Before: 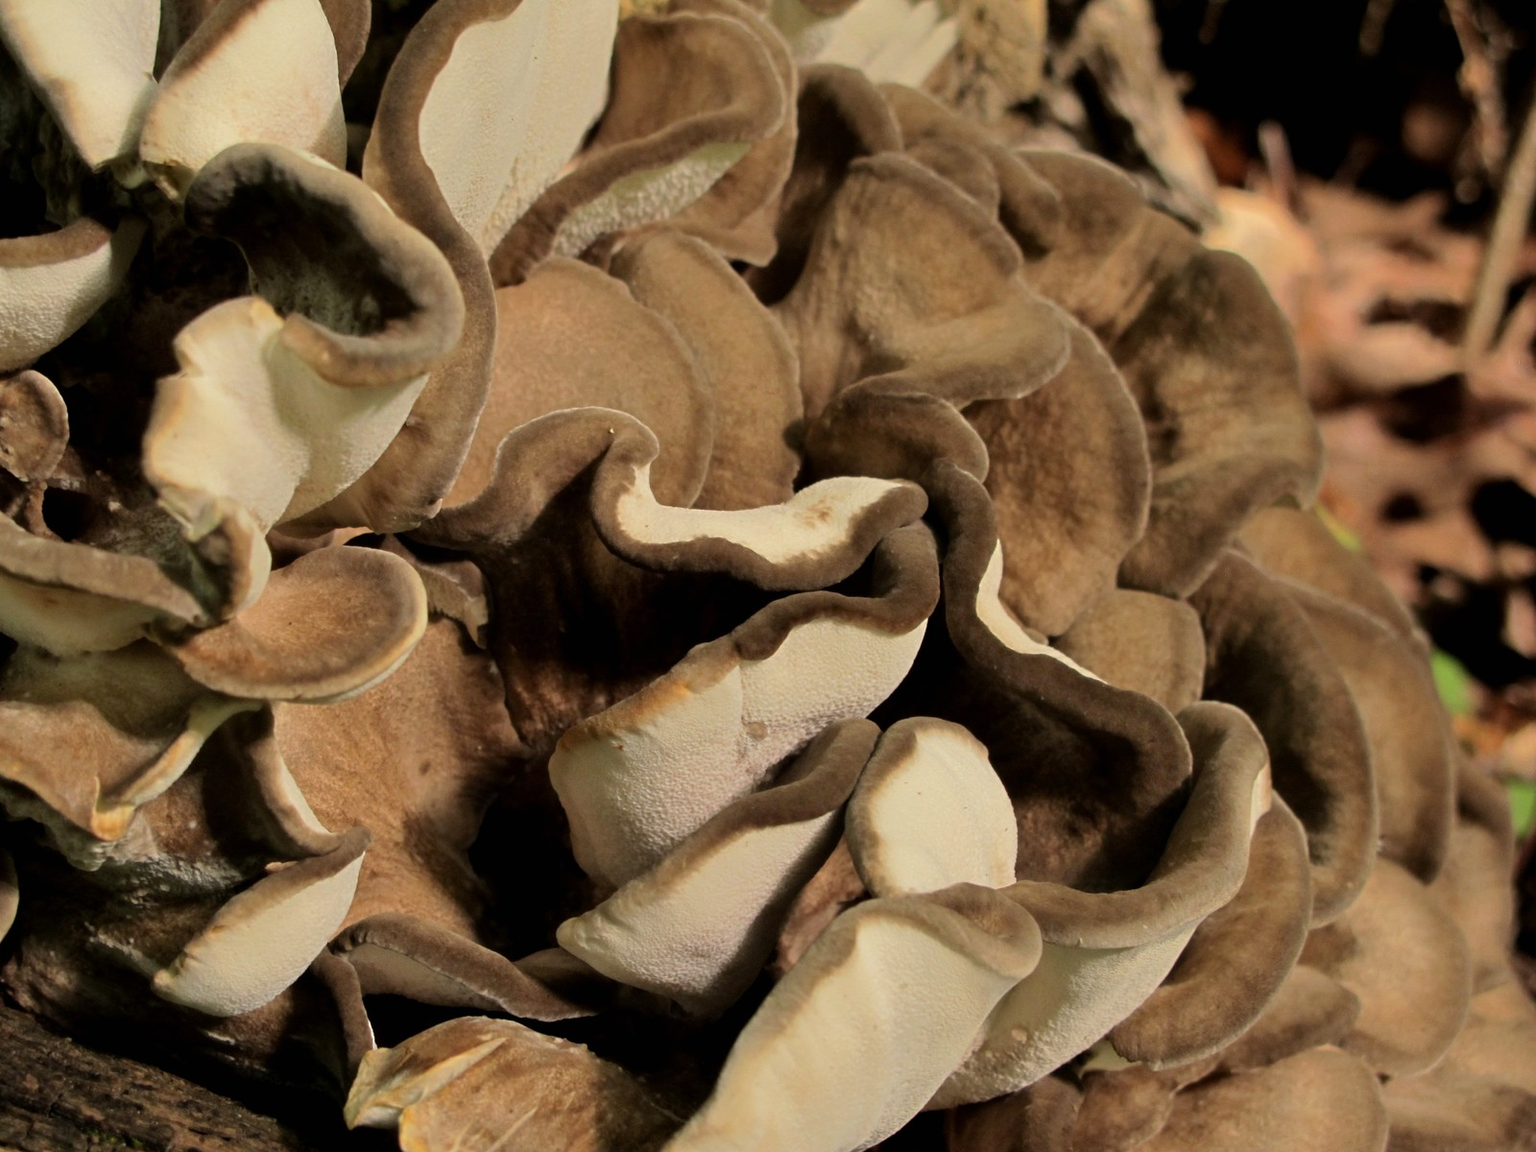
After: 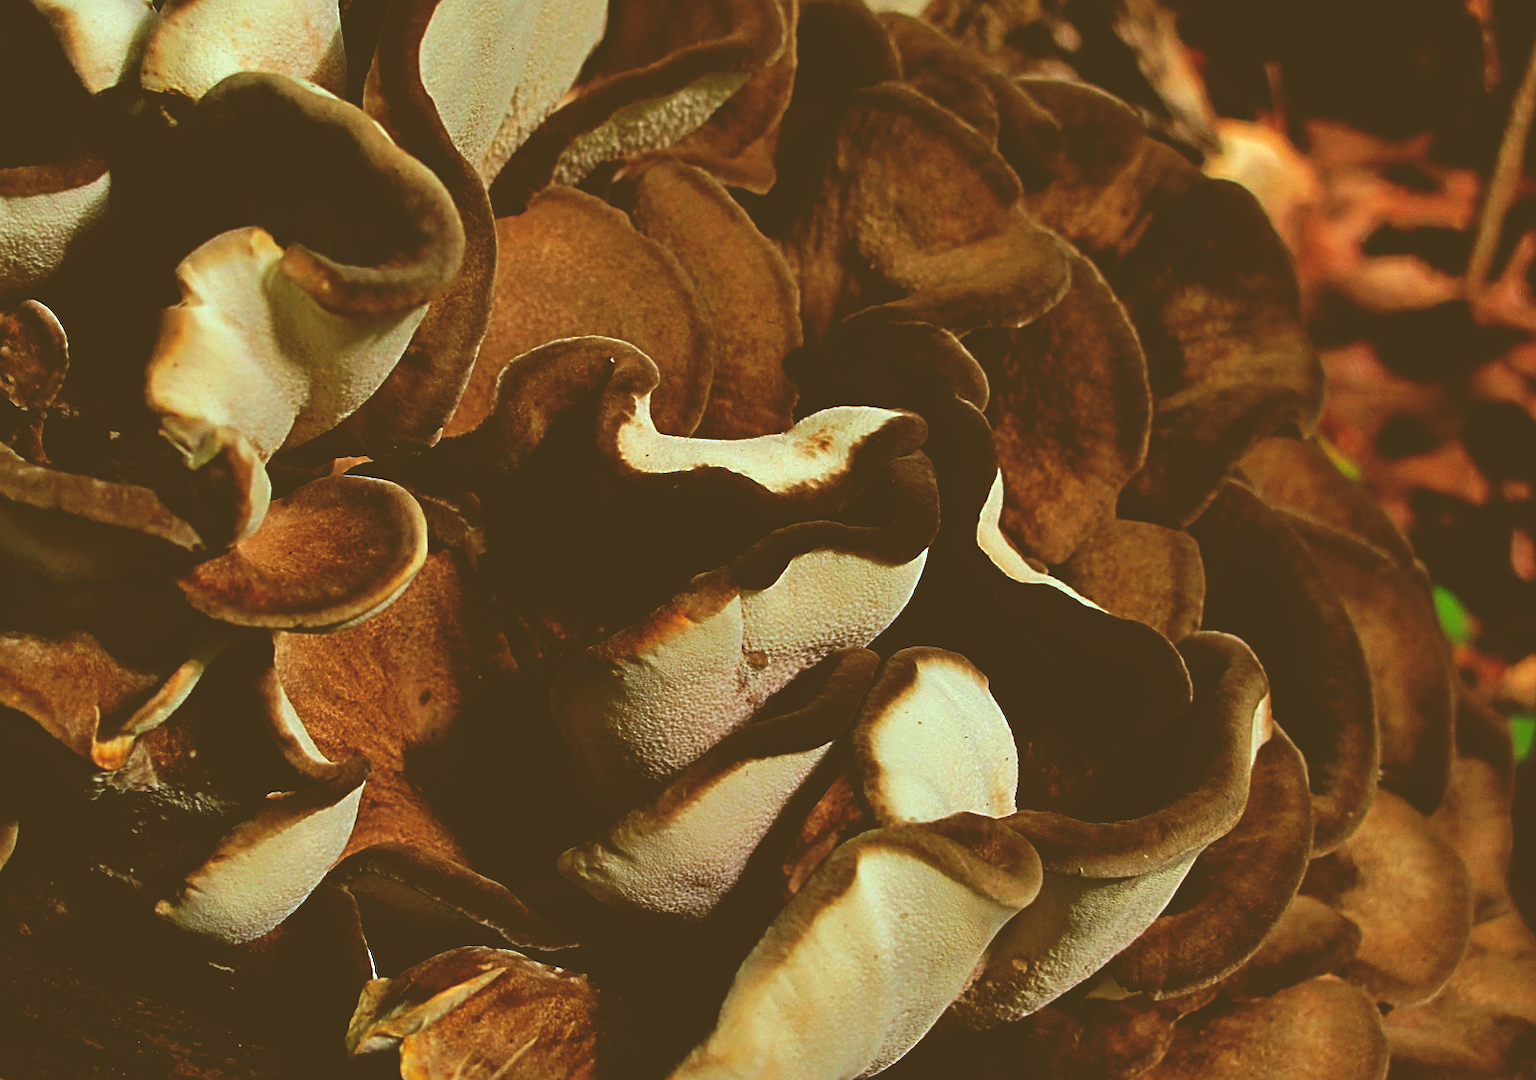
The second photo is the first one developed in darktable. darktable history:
crop and rotate: top 6.223%
haze removal: compatibility mode true, adaptive false
base curve: curves: ch0 [(0, 0.036) (0.083, 0.04) (0.804, 1)], preserve colors none
color correction: highlights a* -14.38, highlights b* -16.4, shadows a* 10.75, shadows b* 28.75
sharpen: on, module defaults
